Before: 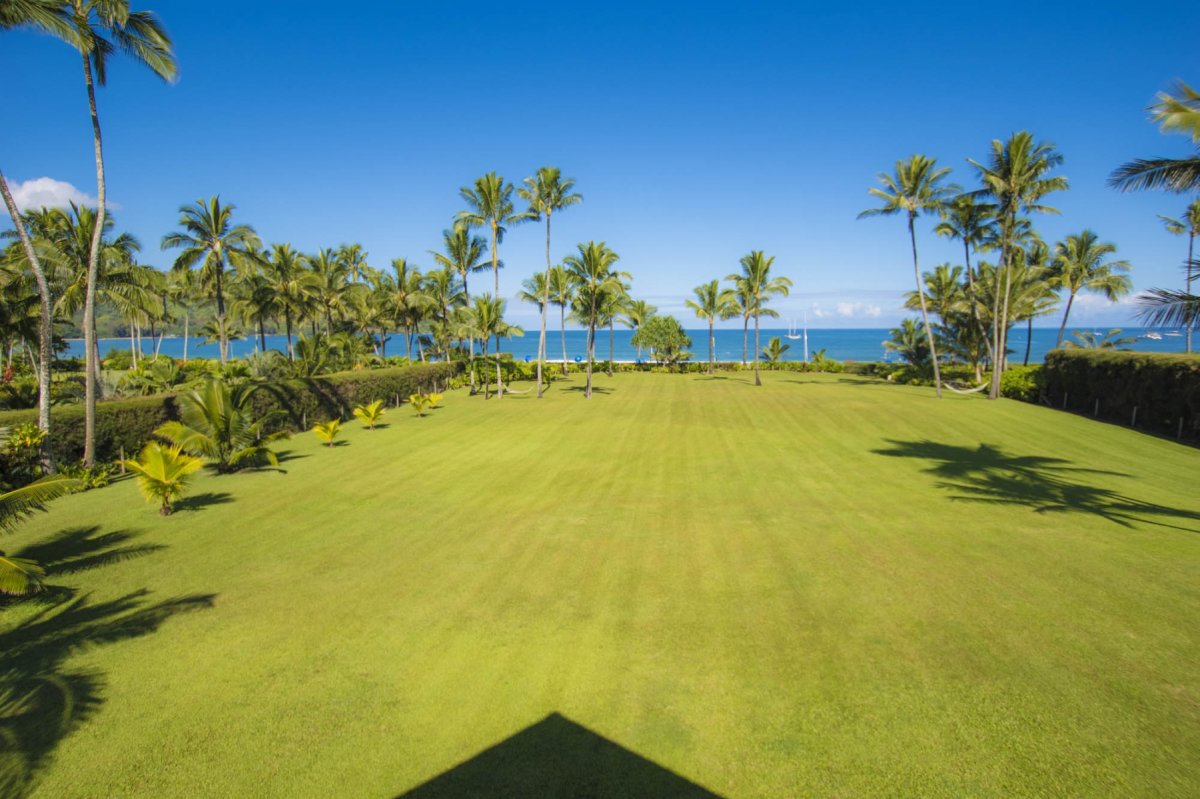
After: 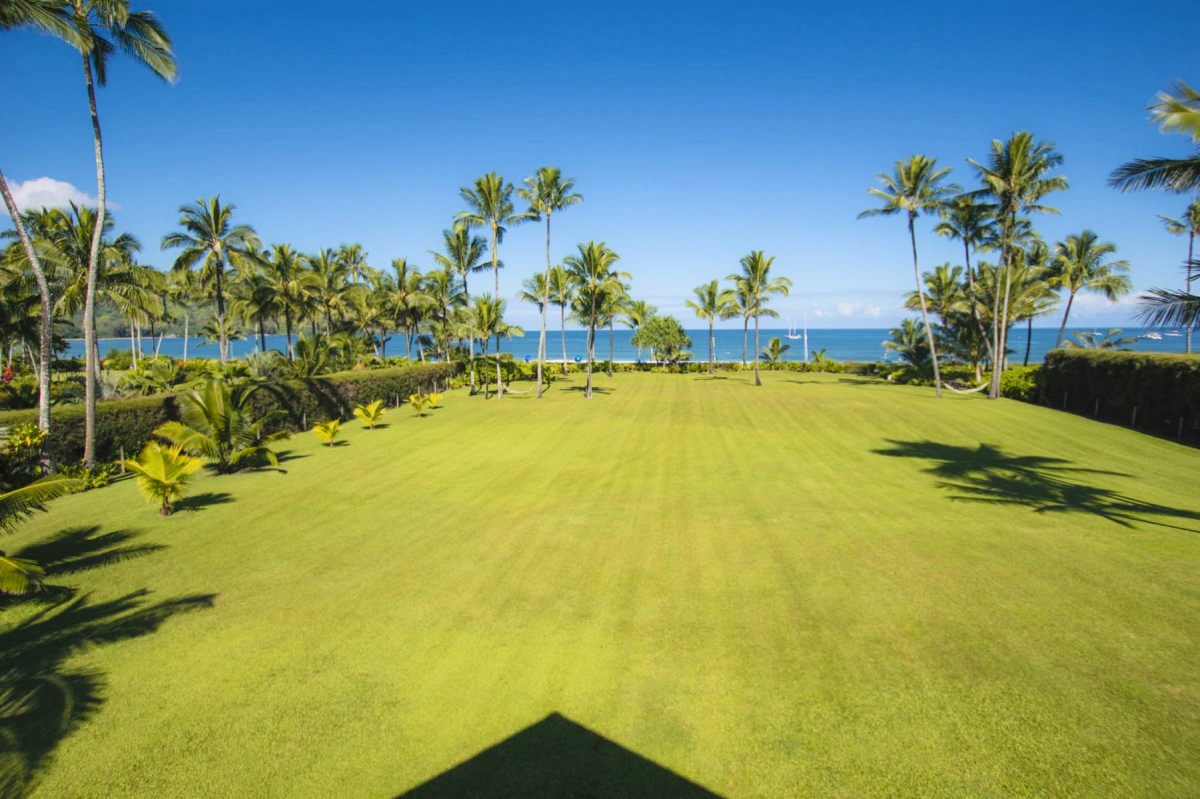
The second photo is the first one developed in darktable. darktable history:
tone curve: curves: ch0 [(0, 0.023) (0.217, 0.19) (0.754, 0.801) (1, 0.977)]; ch1 [(0, 0) (0.392, 0.398) (0.5, 0.5) (0.521, 0.529) (0.56, 0.592) (1, 1)]; ch2 [(0, 0) (0.5, 0.5) (0.579, 0.561) (0.65, 0.657) (1, 1)], color space Lab, independent channels, preserve colors none
color correction: saturation 0.99
